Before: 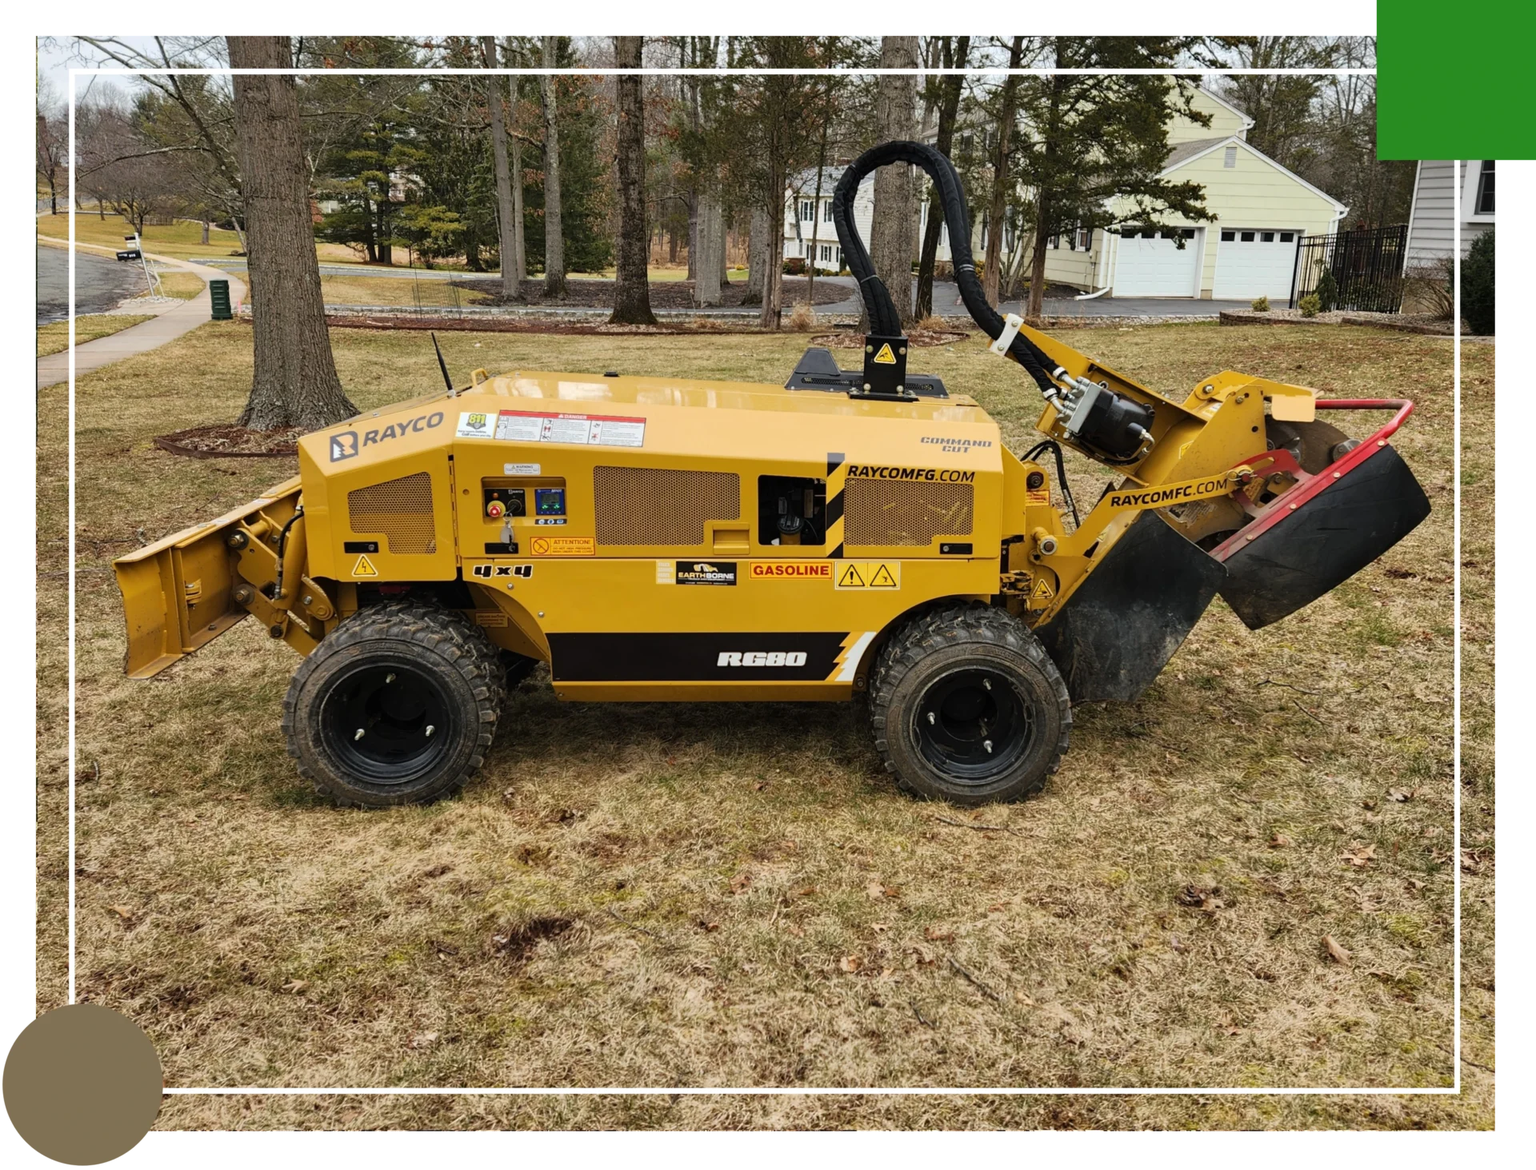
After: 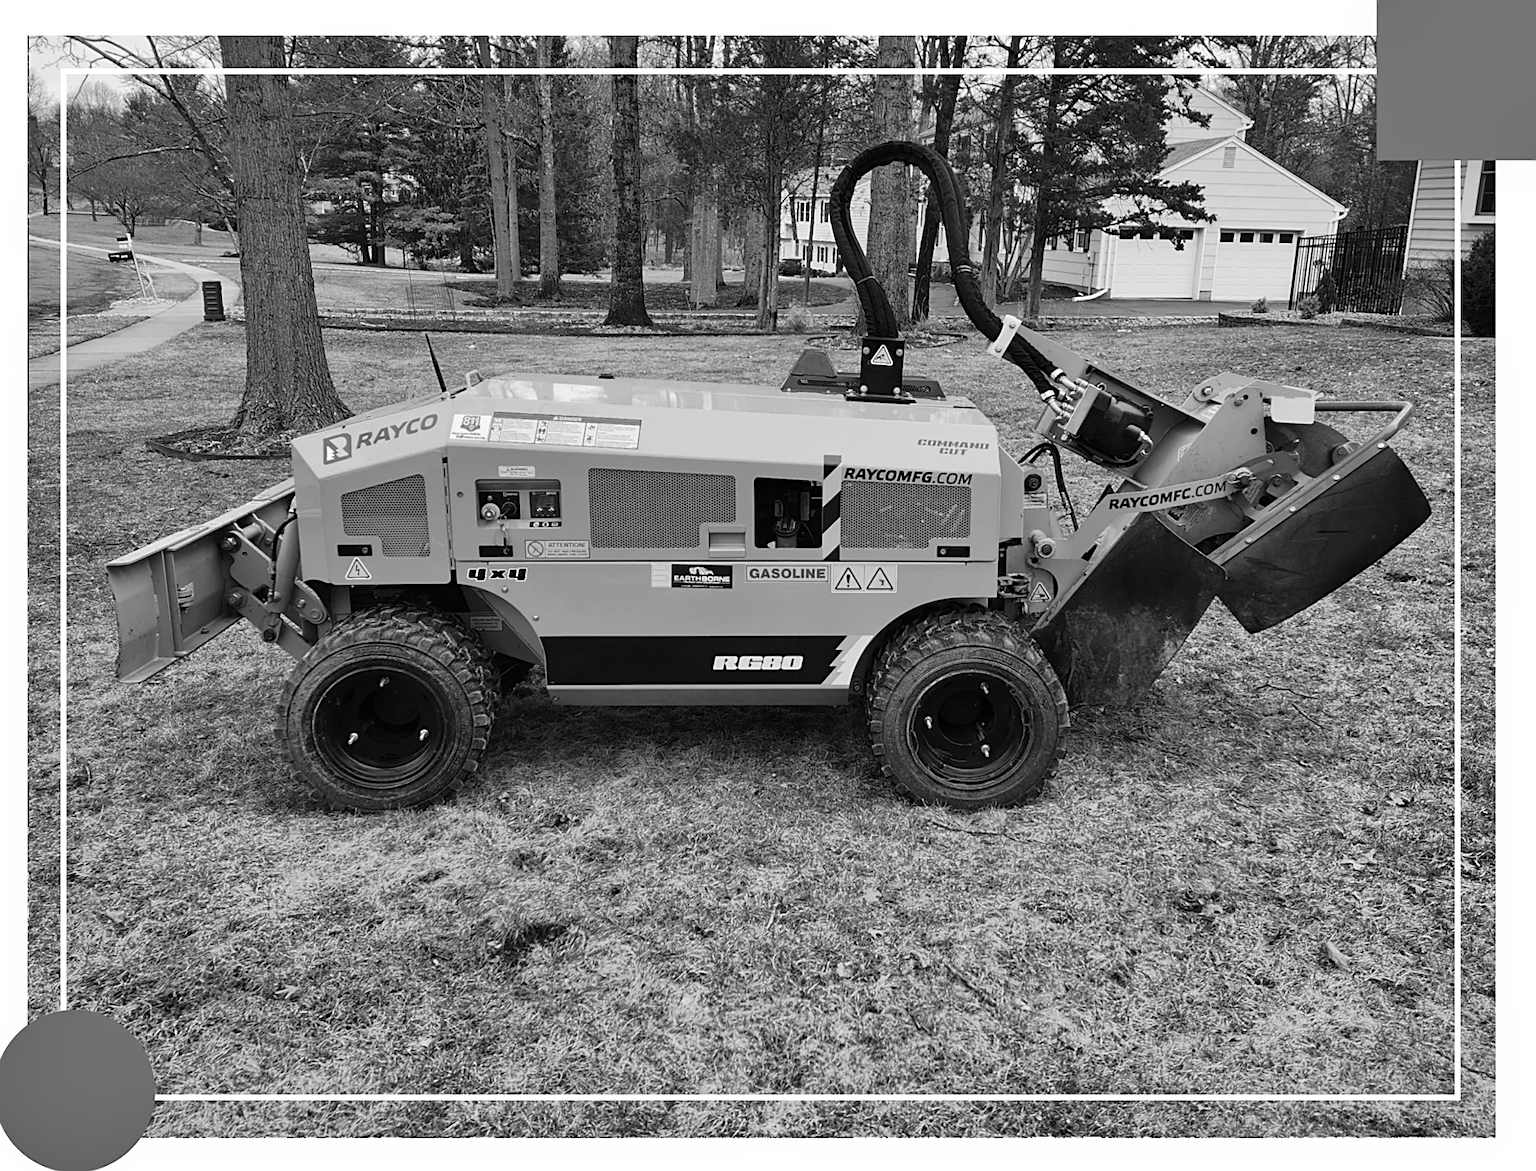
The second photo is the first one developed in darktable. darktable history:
monochrome: on, module defaults
color correction: highlights a* -1.43, highlights b* 10.12, shadows a* 0.395, shadows b* 19.35
shadows and highlights: shadows 32, highlights -32, soften with gaussian
crop and rotate: left 0.614%, top 0.179%, bottom 0.309%
sharpen: amount 0.55
